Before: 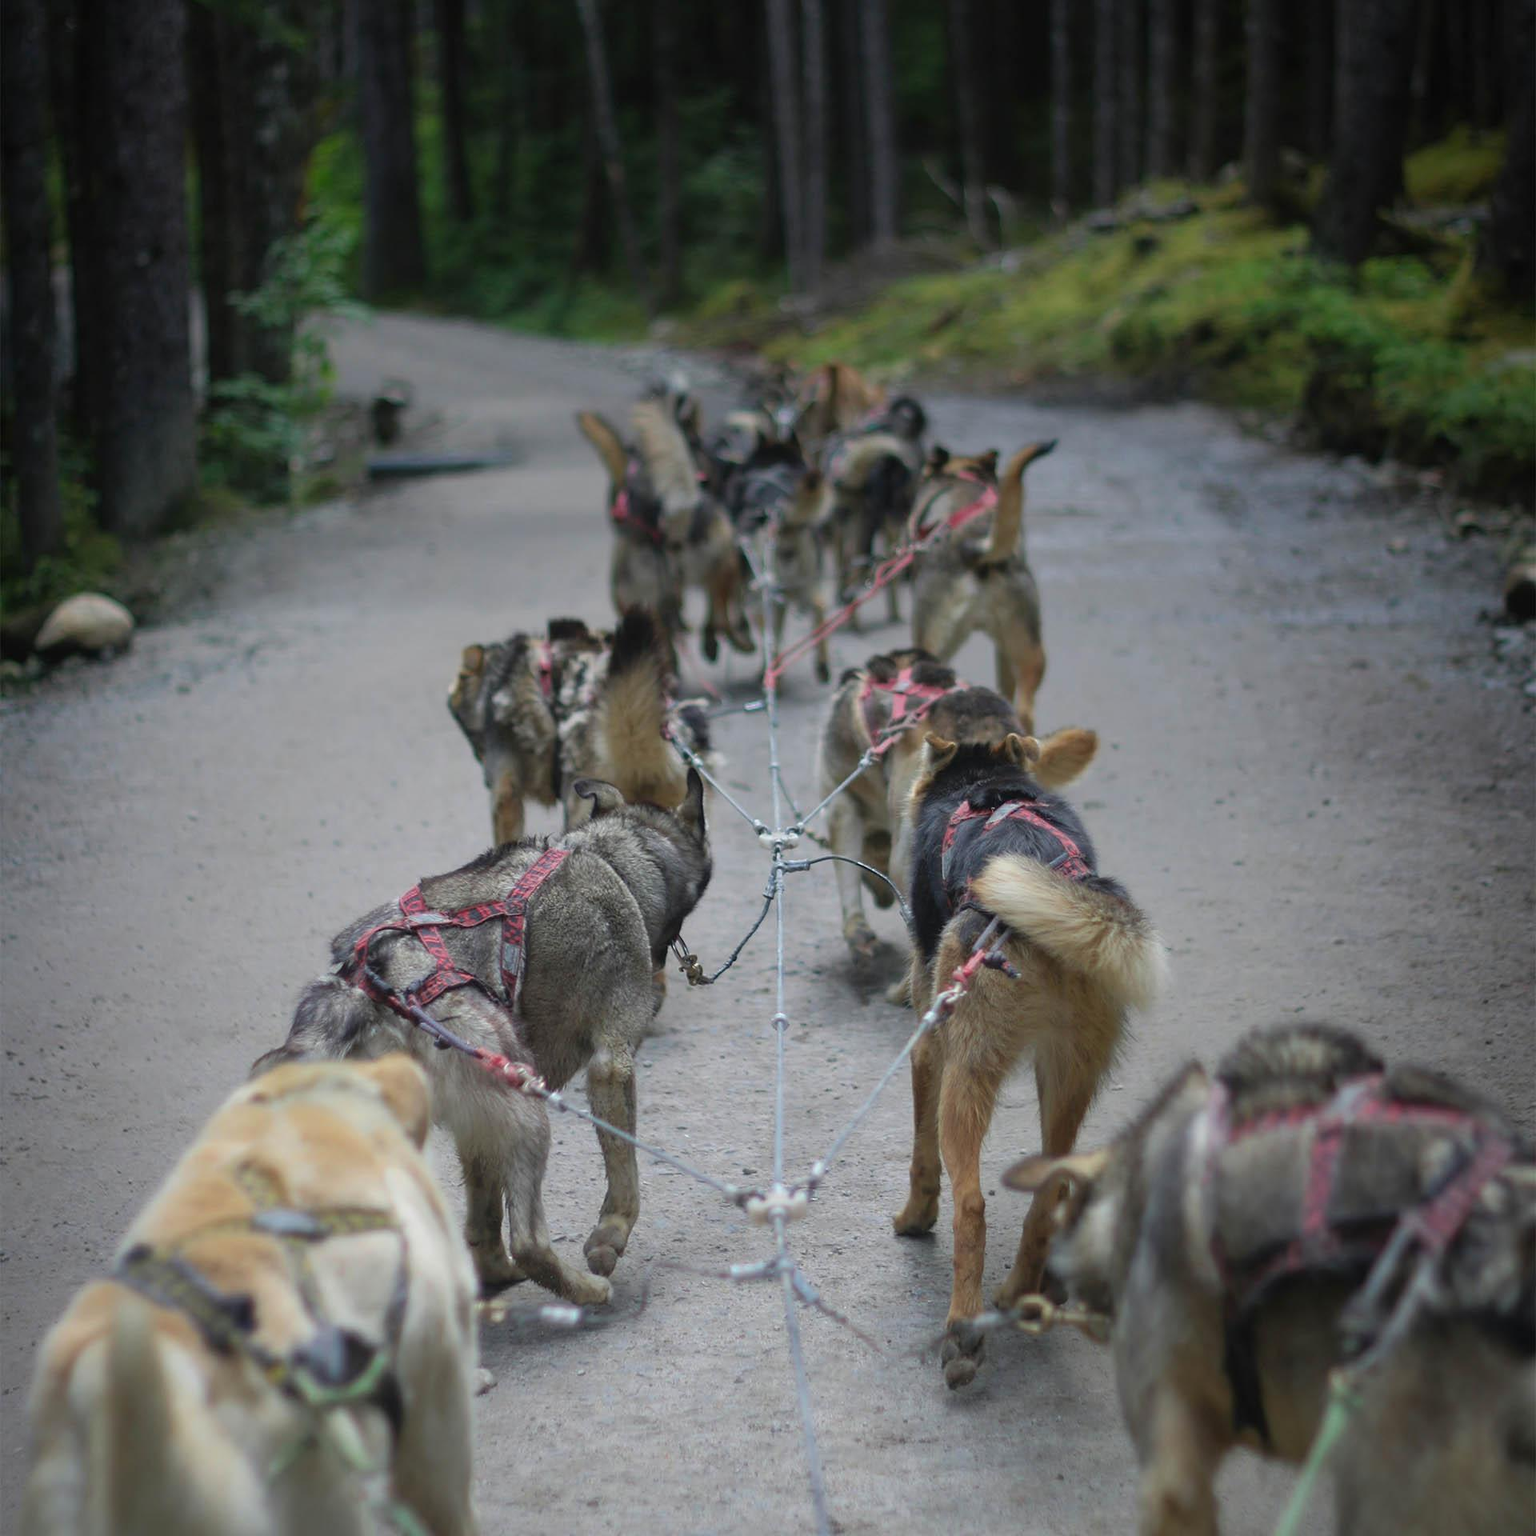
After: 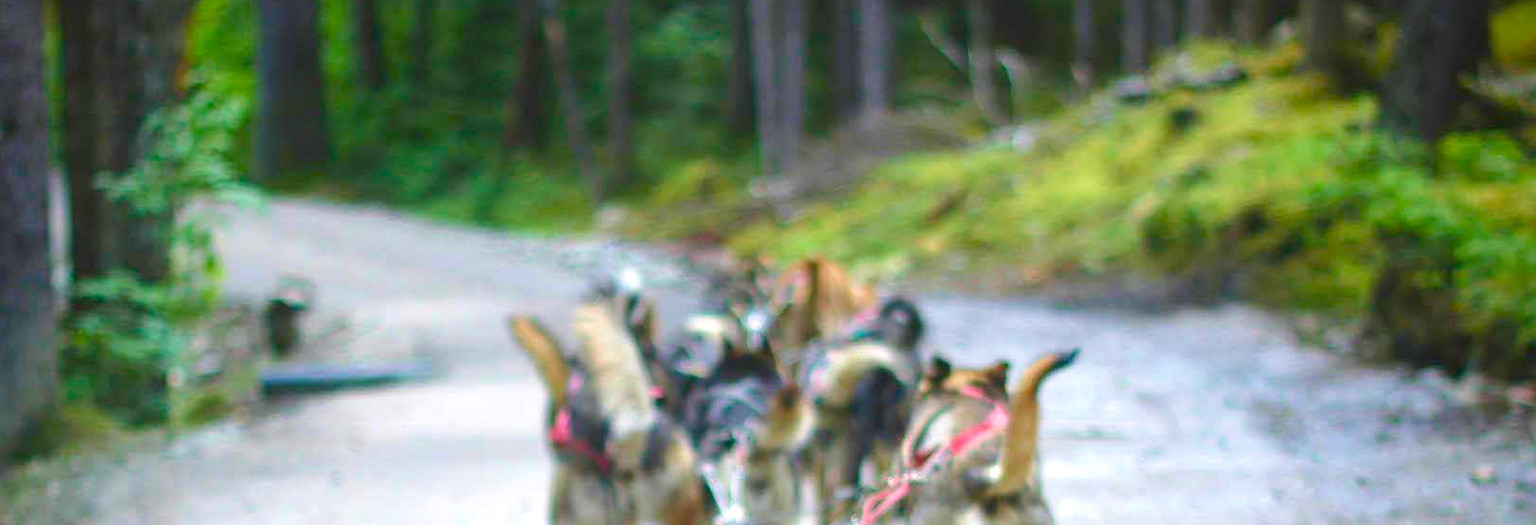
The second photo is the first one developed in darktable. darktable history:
tone equalizer: edges refinement/feathering 500, mask exposure compensation -1.57 EV, preserve details no
color balance rgb: perceptual saturation grading › global saturation 0.024%, perceptual saturation grading › mid-tones 6.284%, perceptual saturation grading › shadows 71.928%, global vibrance 20%
exposure: black level correction 0, exposure 1.698 EV, compensate exposure bias true, compensate highlight preservation false
crop and rotate: left 9.642%, top 9.497%, right 6.081%, bottom 61.609%
velvia: on, module defaults
